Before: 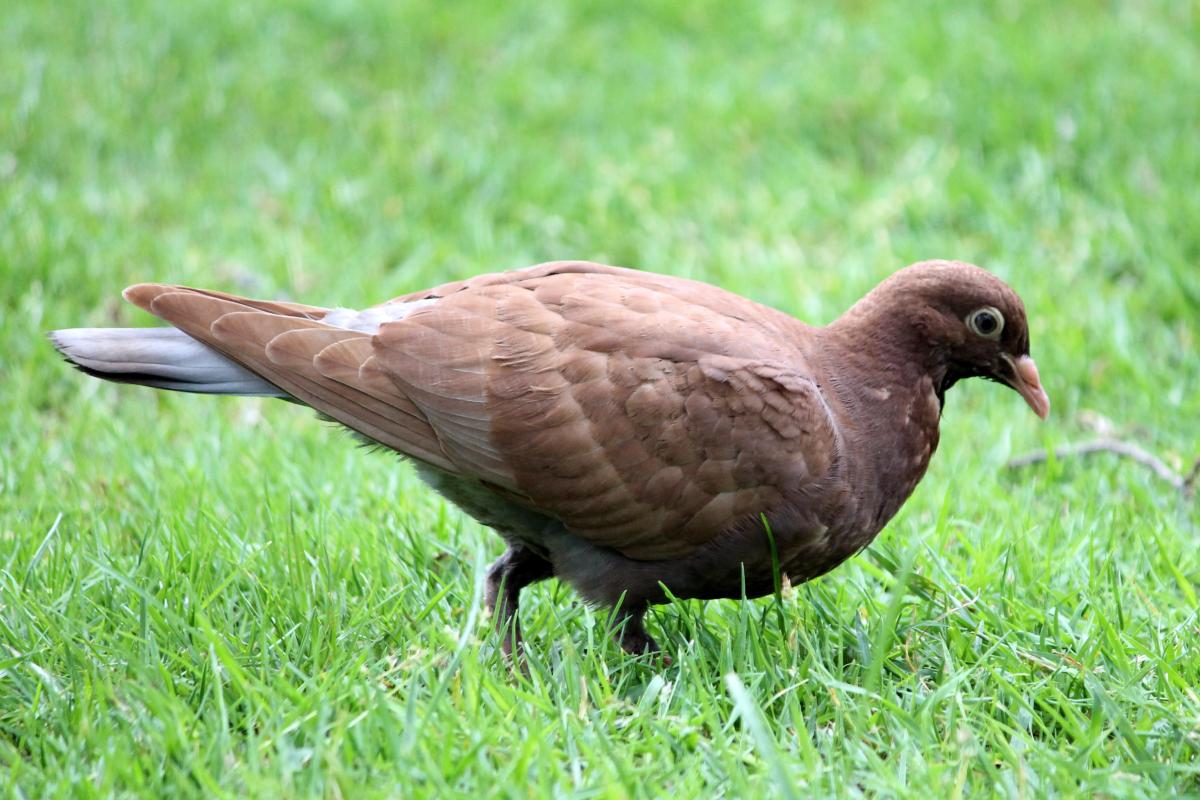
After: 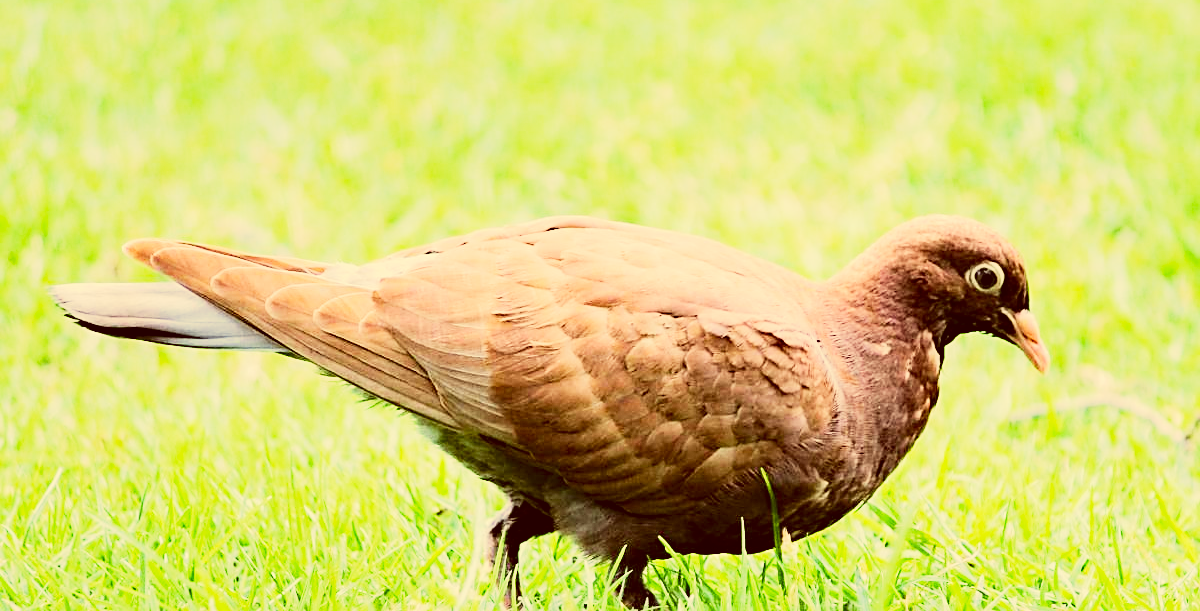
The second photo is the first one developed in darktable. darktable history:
sharpen: amount 0.548
crop: top 5.655%, bottom 17.969%
color correction: highlights a* 1.14, highlights b* 23.56, shadows a* 15.47, shadows b* 24.73
haze removal: compatibility mode true, adaptive false
tone equalizer: -7 EV 0.151 EV, -6 EV 0.603 EV, -5 EV 1.13 EV, -4 EV 1.36 EV, -3 EV 1.15 EV, -2 EV 0.6 EV, -1 EV 0.156 EV, edges refinement/feathering 500, mask exposure compensation -1.57 EV, preserve details no
base curve: curves: ch0 [(0, 0) (0.088, 0.125) (0.176, 0.251) (0.354, 0.501) (0.613, 0.749) (1, 0.877)], preserve colors none
